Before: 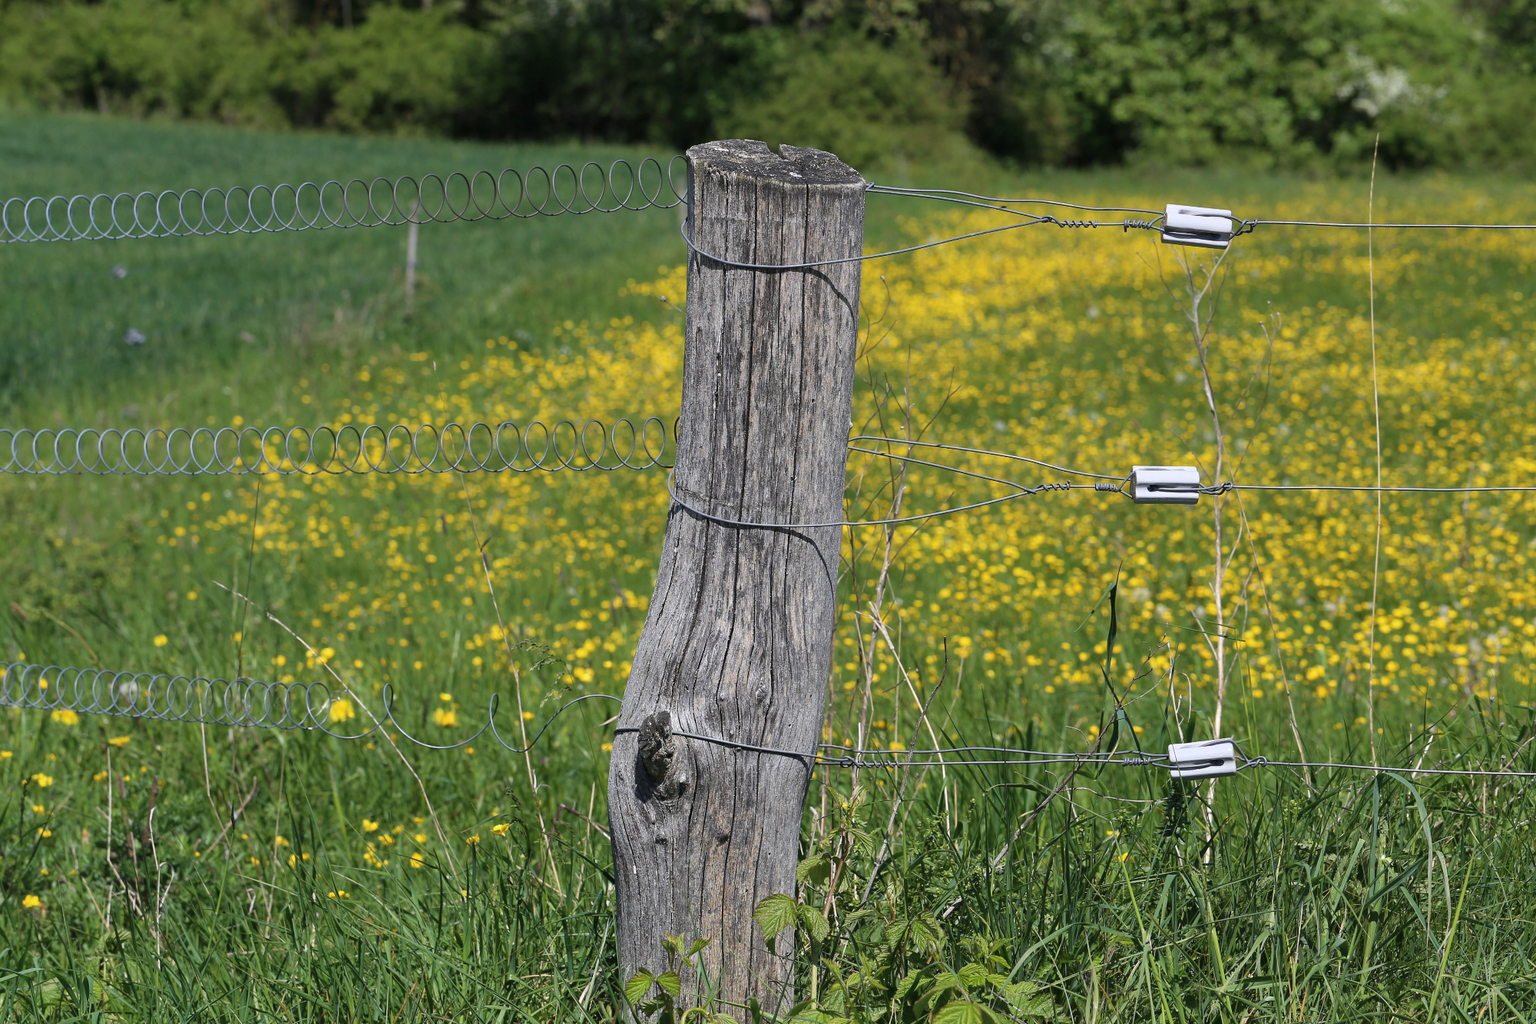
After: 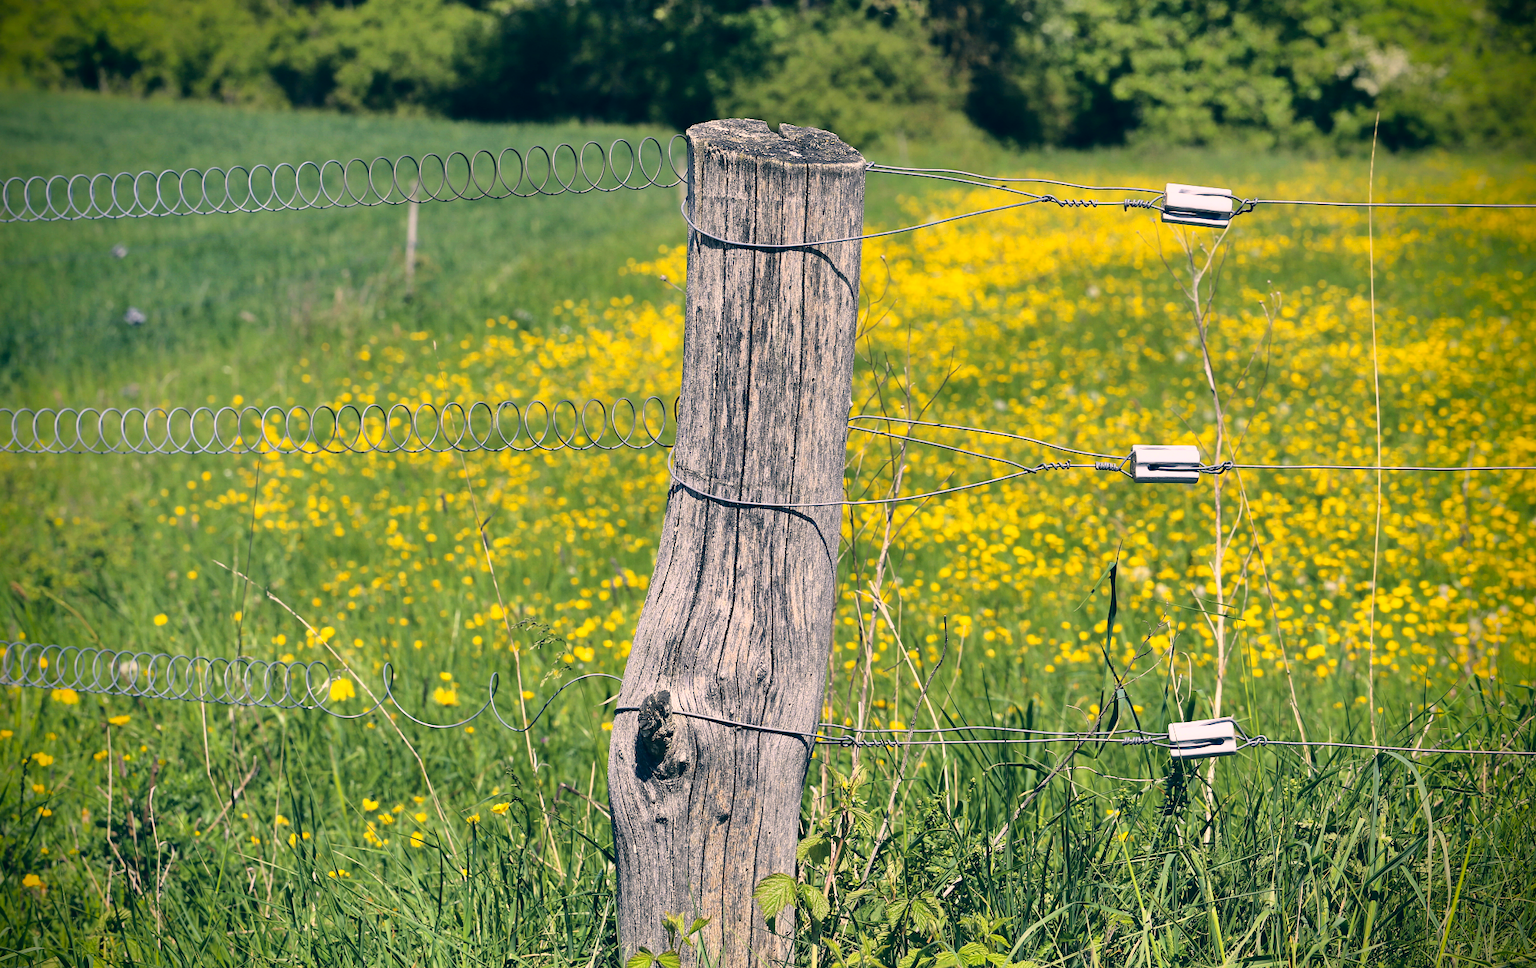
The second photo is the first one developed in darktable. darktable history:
exposure: exposure -0.047 EV, compensate highlight preservation false
shadows and highlights: soften with gaussian
base curve: curves: ch0 [(0, 0) (0.028, 0.03) (0.121, 0.232) (0.46, 0.748) (0.859, 0.968) (1, 1)]
crop and rotate: top 2.11%, bottom 3.276%
color correction: highlights a* 10.35, highlights b* 14.62, shadows a* -9.63, shadows b* -14.98
vignetting: brightness -0.983, saturation 0.489
